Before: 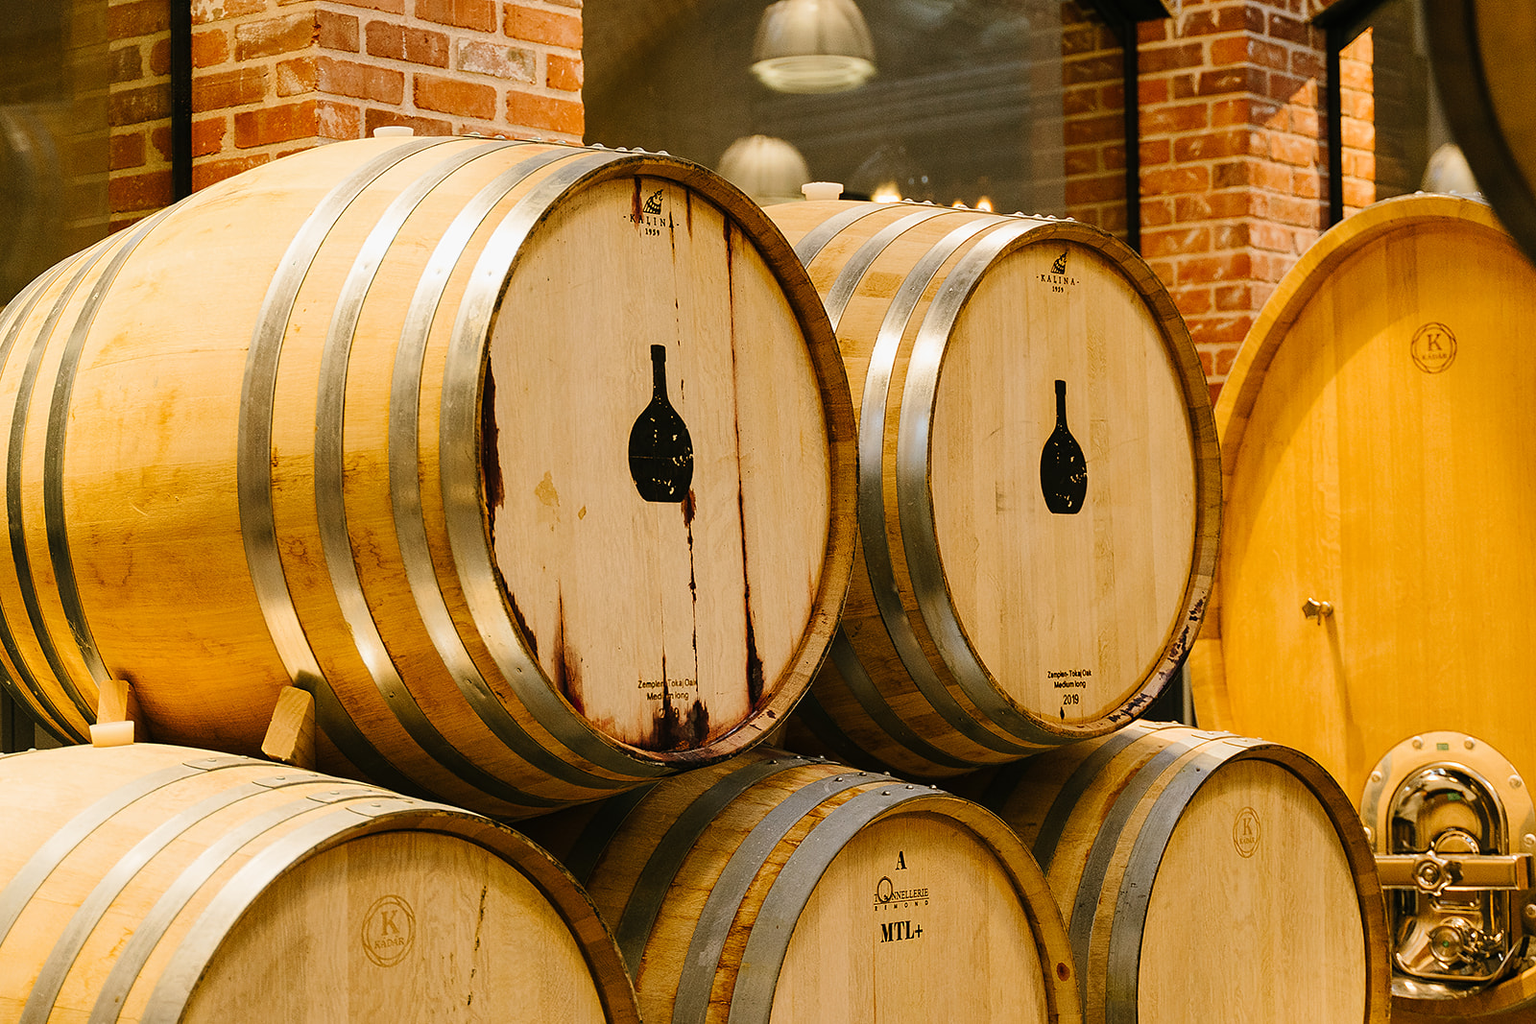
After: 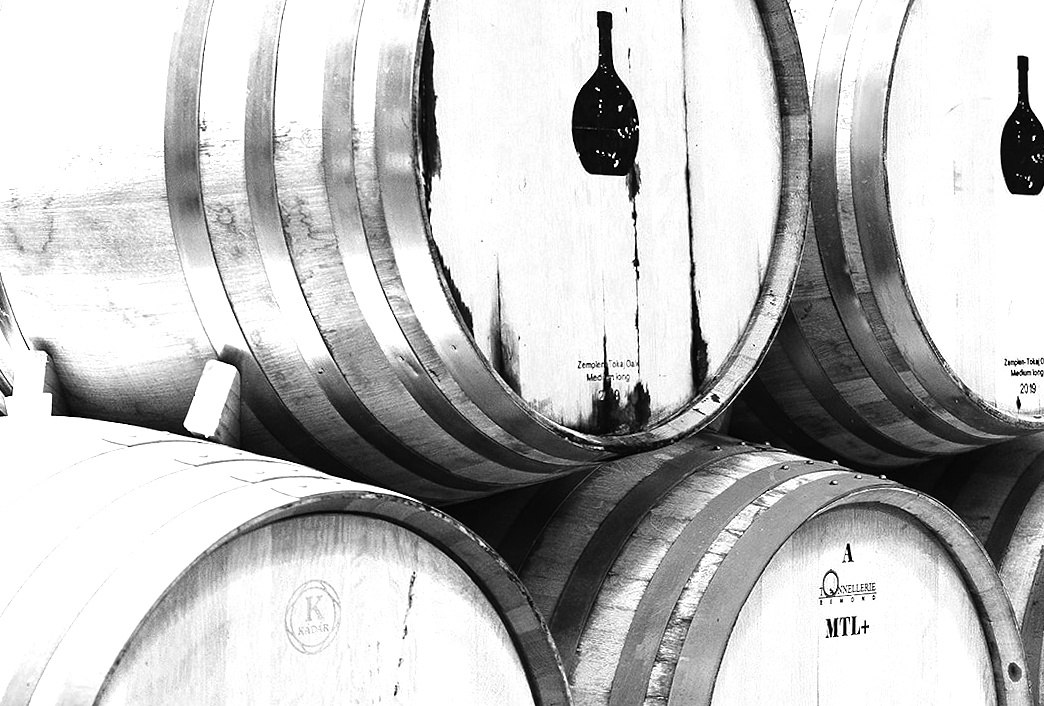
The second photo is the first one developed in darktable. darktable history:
color zones: curves: ch0 [(0, 0.554) (0.146, 0.662) (0.293, 0.86) (0.503, 0.774) (0.637, 0.106) (0.74, 0.072) (0.866, 0.488) (0.998, 0.569)]; ch1 [(0, 0) (0.143, 0) (0.286, 0) (0.429, 0) (0.571, 0) (0.714, 0) (0.857, 0)]
crop and rotate: angle -1.03°, left 4.056%, top 32.011%, right 28.907%
